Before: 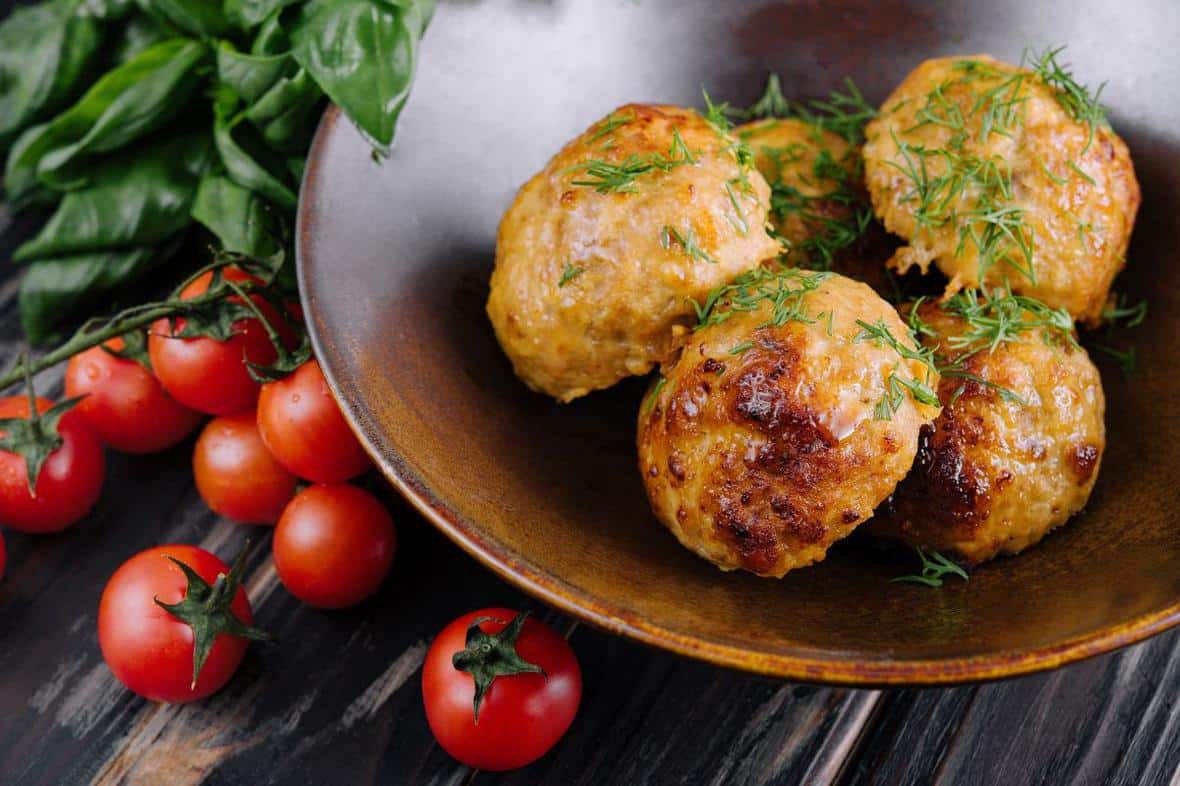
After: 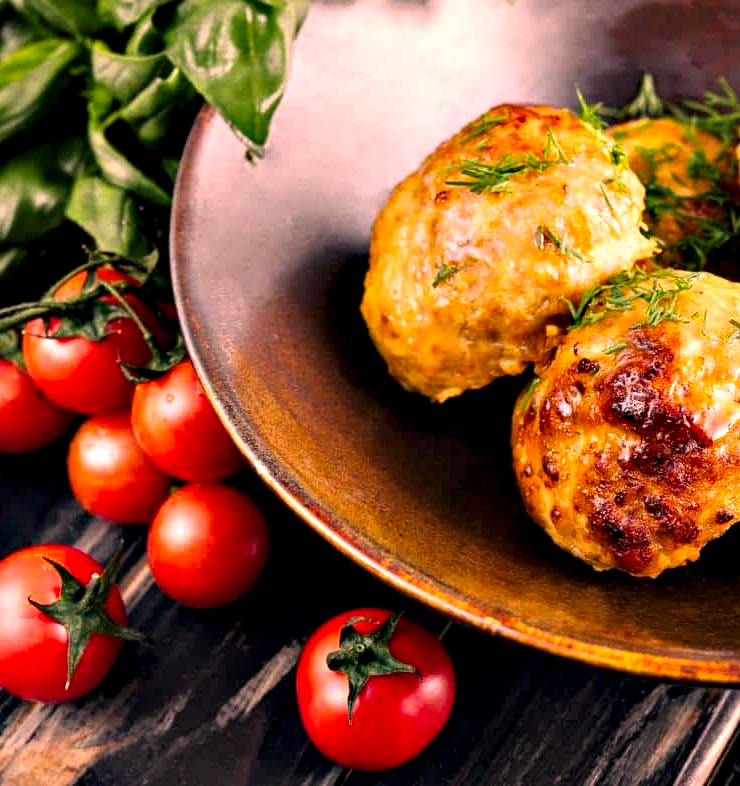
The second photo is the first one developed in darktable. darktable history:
contrast equalizer: octaves 7, y [[0.6 ×6], [0.55 ×6], [0 ×6], [0 ×6], [0 ×6]]
crop: left 10.748%, right 26.5%
color correction: highlights a* 22.05, highlights b* 21.89
exposure: black level correction 0, exposure 0.498 EV, compensate highlight preservation false
